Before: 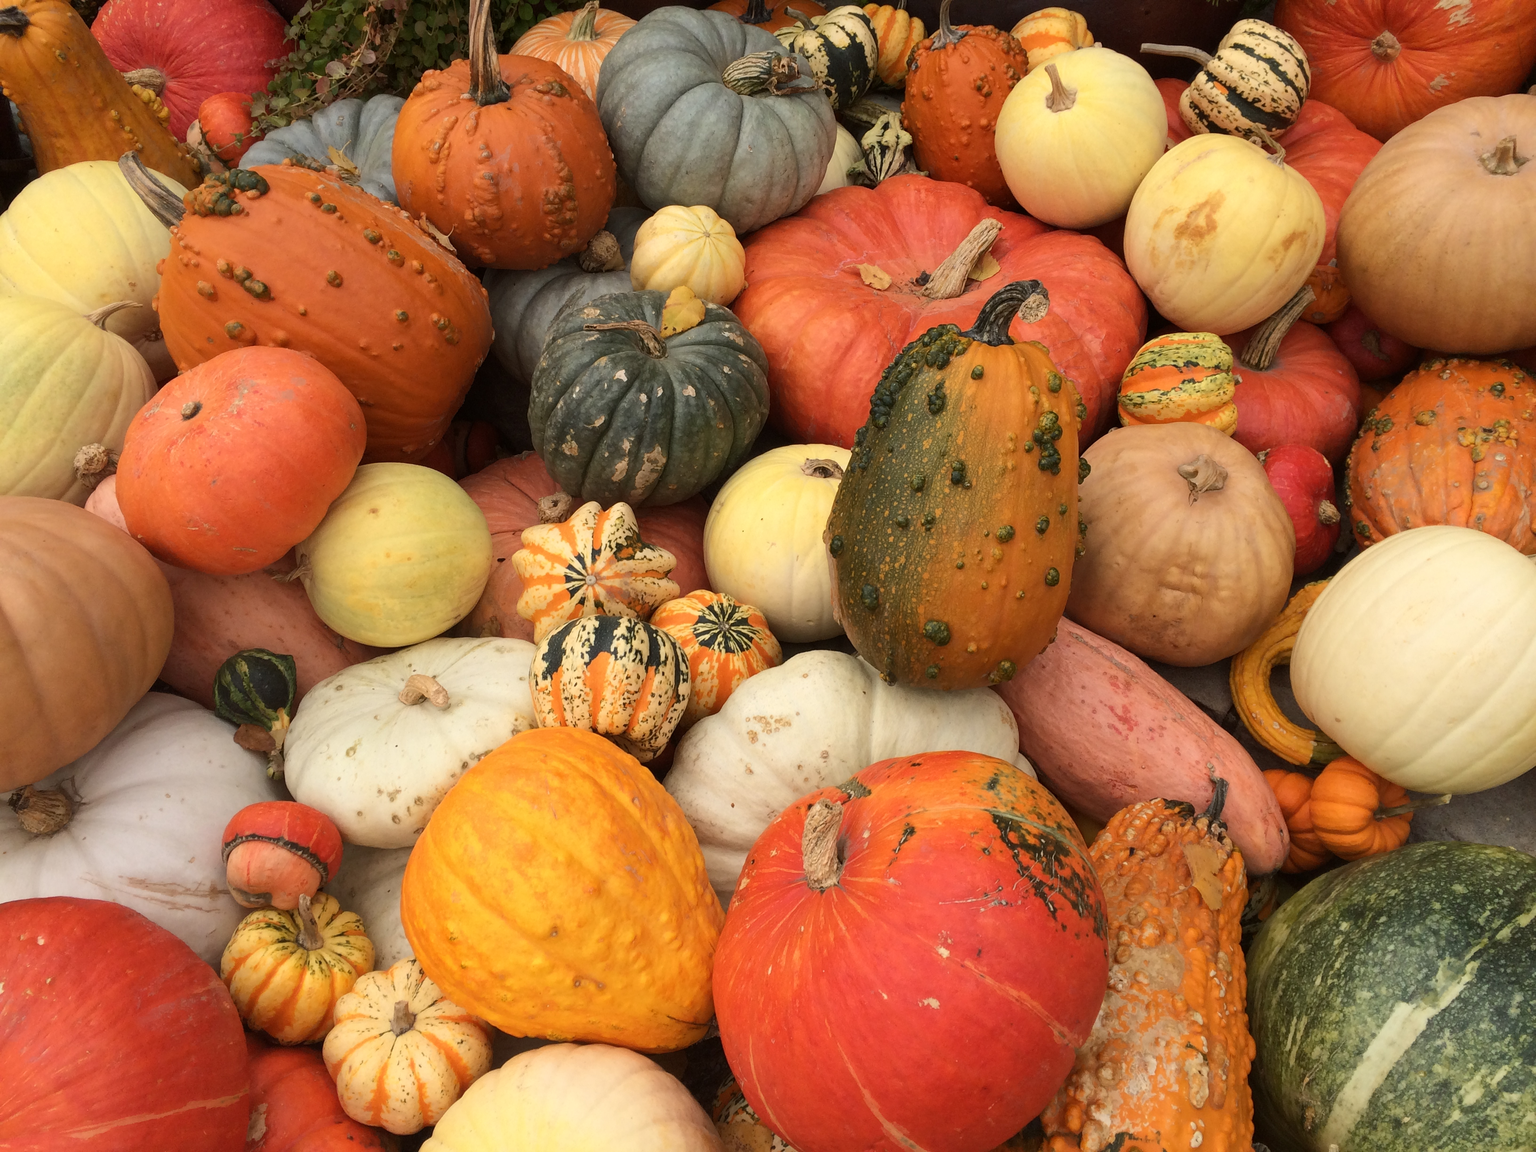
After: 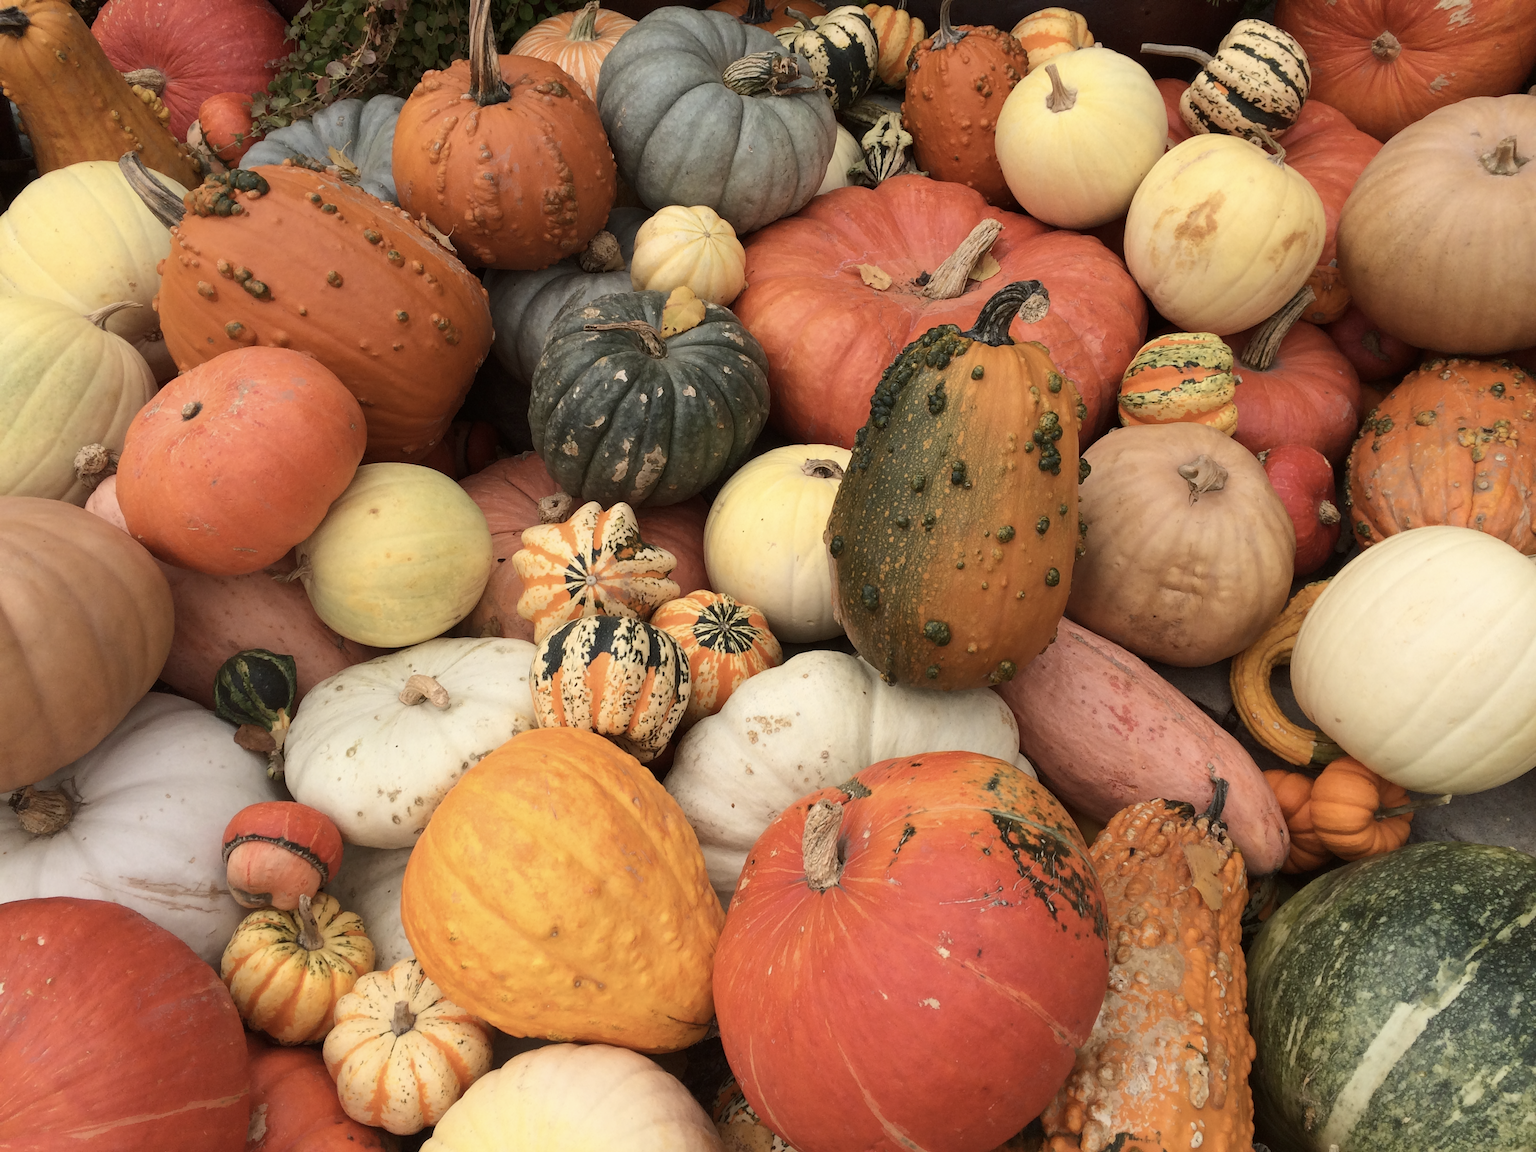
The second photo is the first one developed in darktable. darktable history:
contrast brightness saturation: contrast 0.063, brightness -0.012, saturation -0.241
